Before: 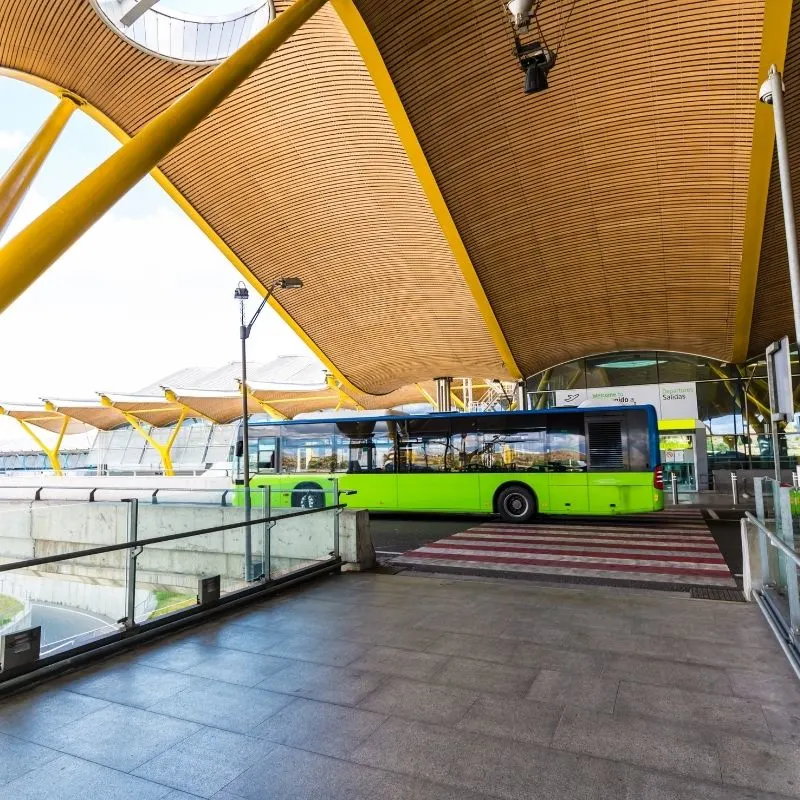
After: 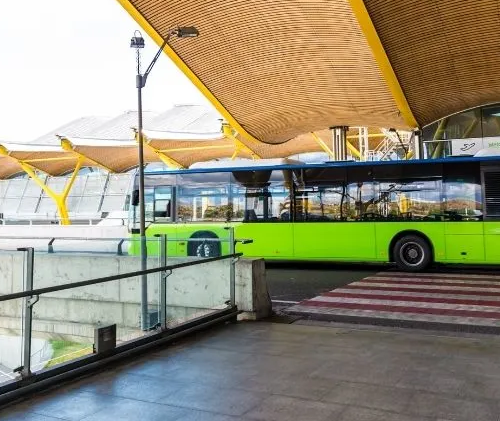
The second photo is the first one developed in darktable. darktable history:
crop: left 13.009%, top 31.399%, right 24.482%, bottom 15.922%
